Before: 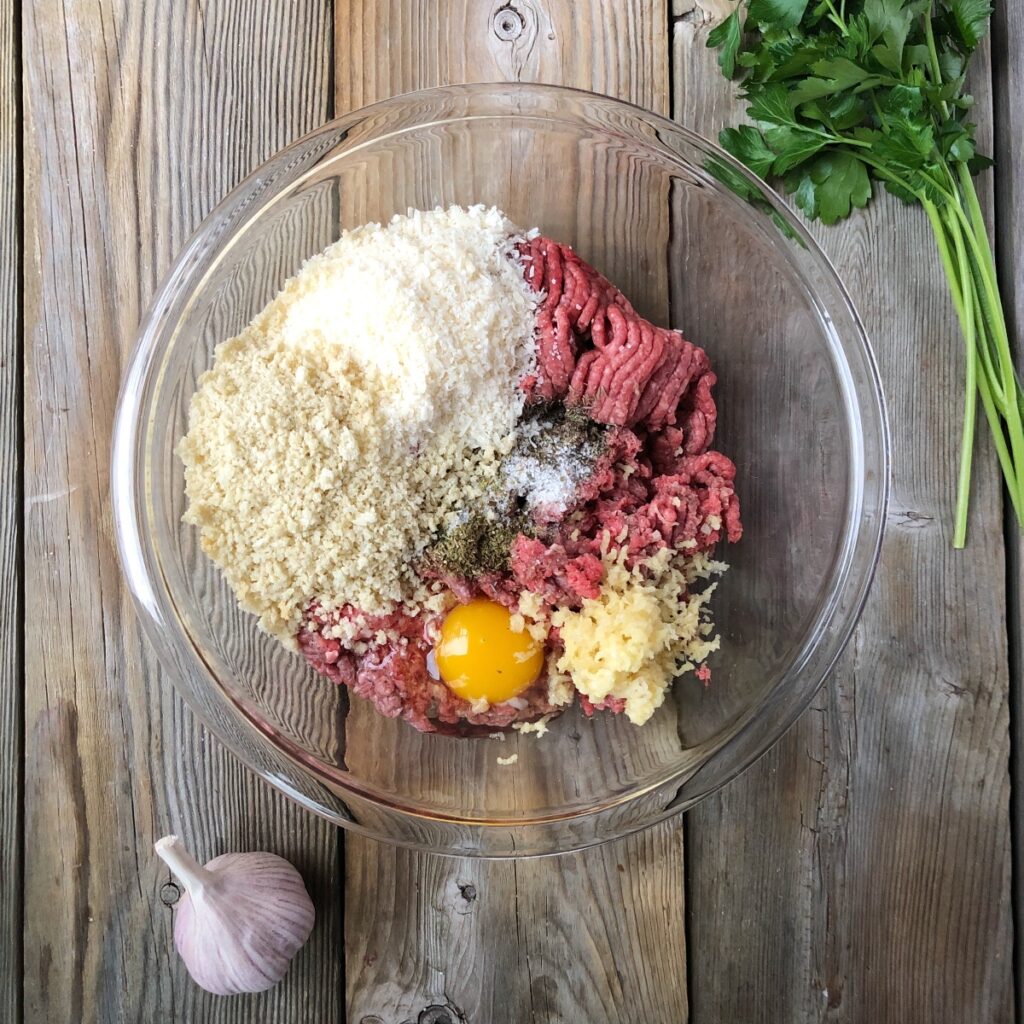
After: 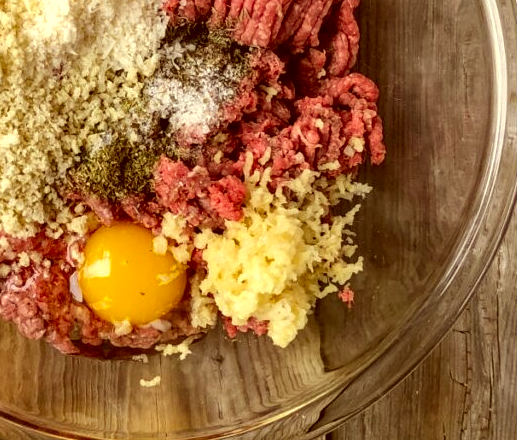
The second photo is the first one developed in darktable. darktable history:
crop: left 34.936%, top 36.947%, right 14.536%, bottom 20.019%
shadows and highlights: low approximation 0.01, soften with gaussian
color correction: highlights a* 1.1, highlights b* 24.99, shadows a* 16.27, shadows b* 24.97
local contrast: detail 130%
